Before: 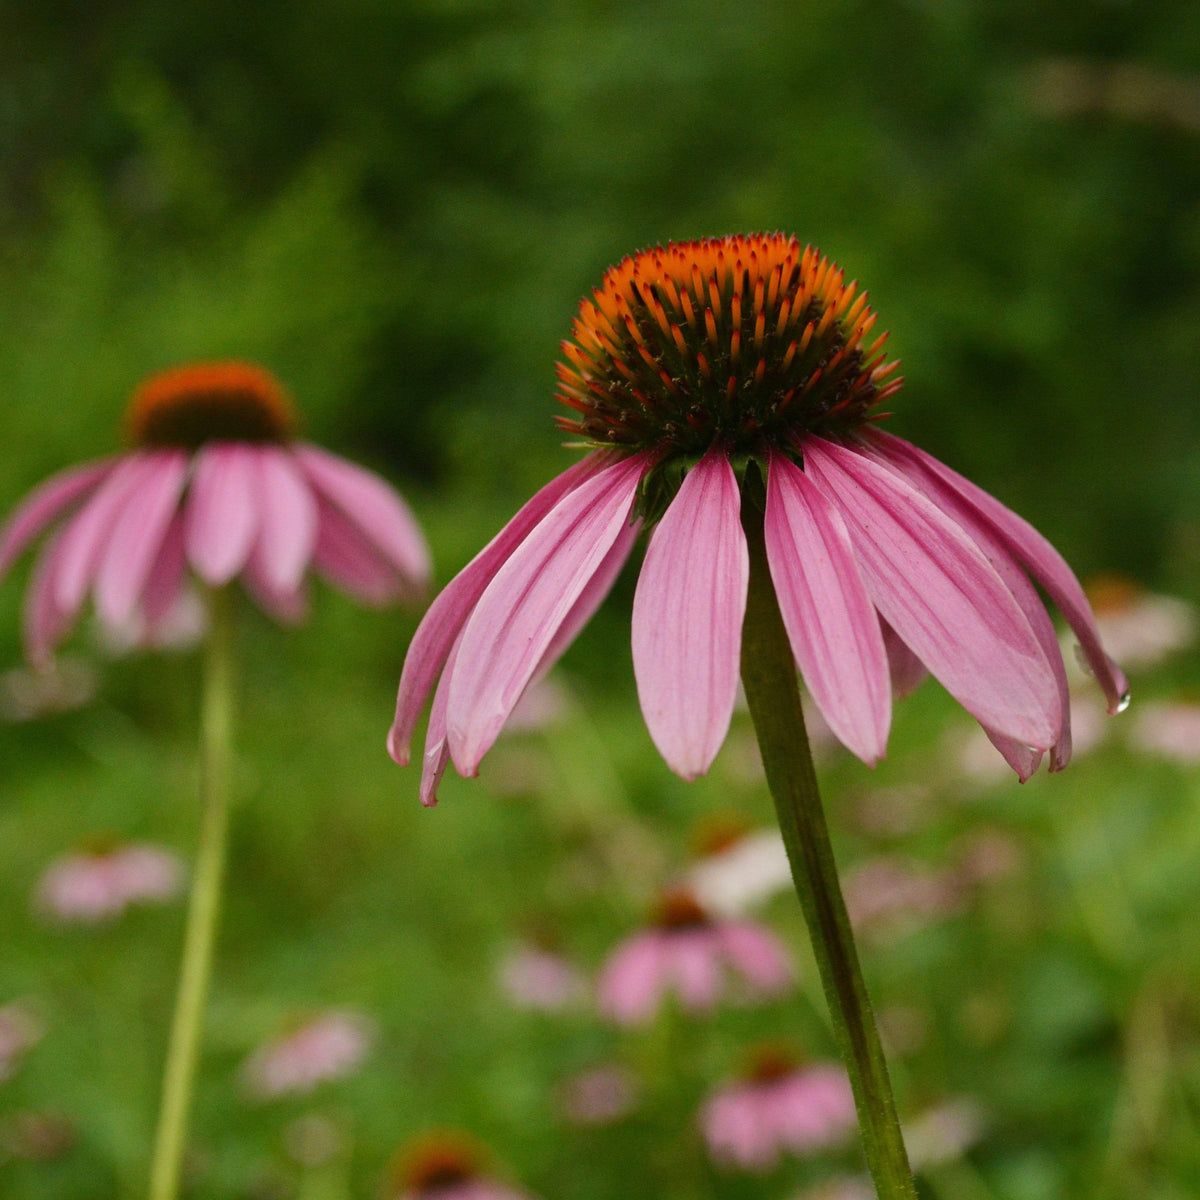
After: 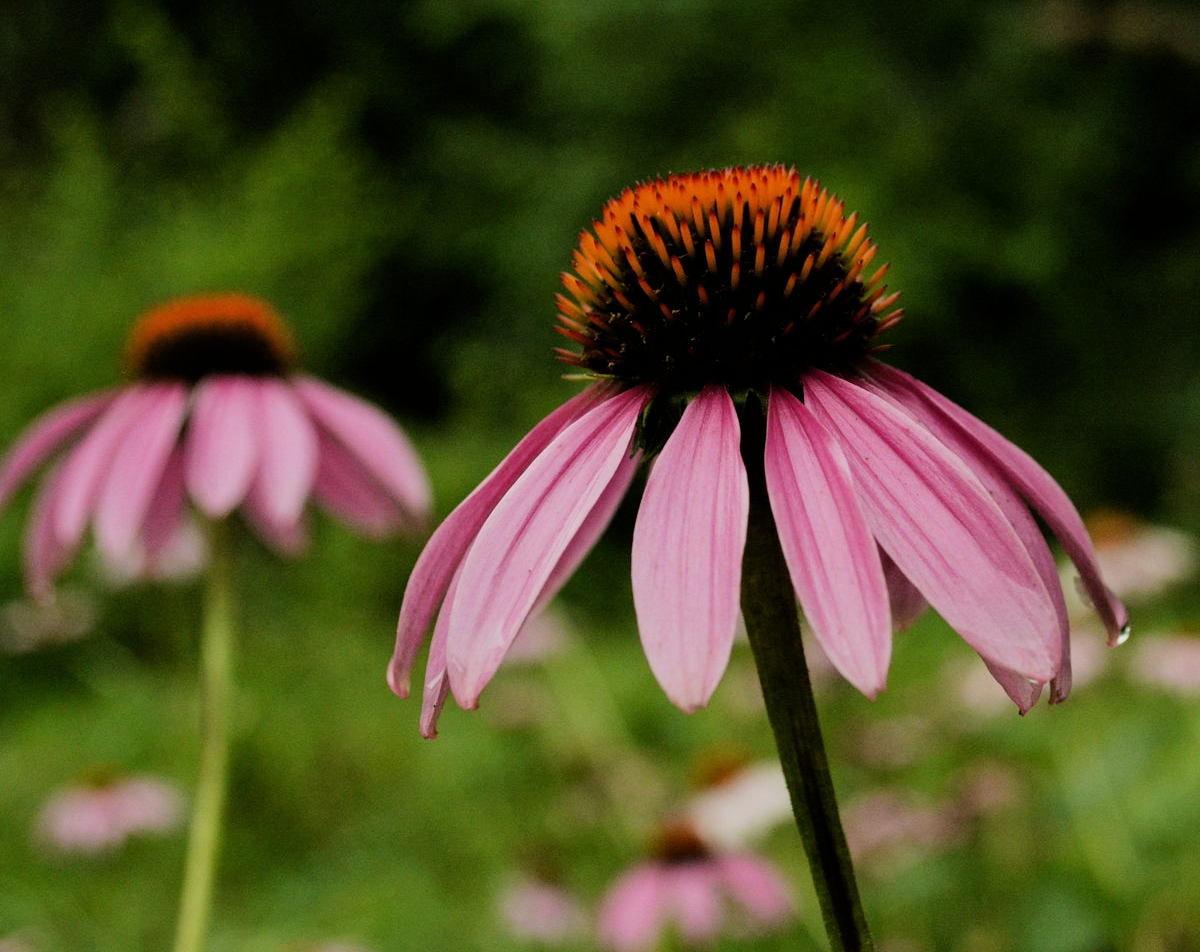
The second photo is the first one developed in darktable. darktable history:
filmic rgb: black relative exposure -5 EV, hardness 2.88, contrast 1.3, highlights saturation mix -10%
crop and rotate: top 5.667%, bottom 14.937%
